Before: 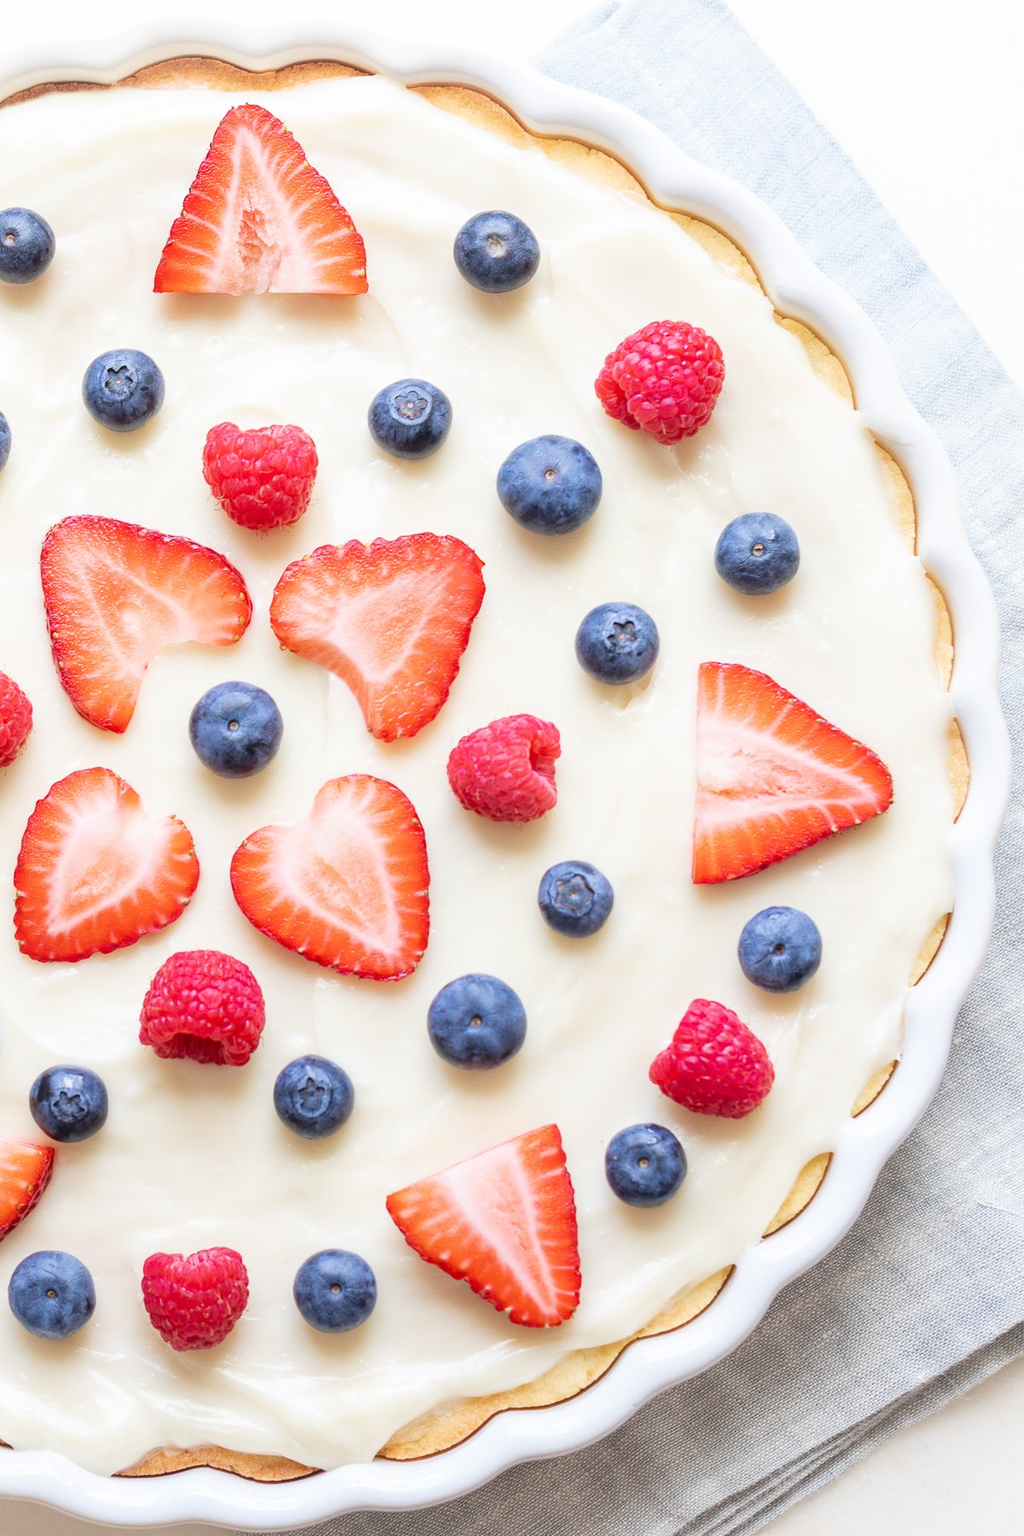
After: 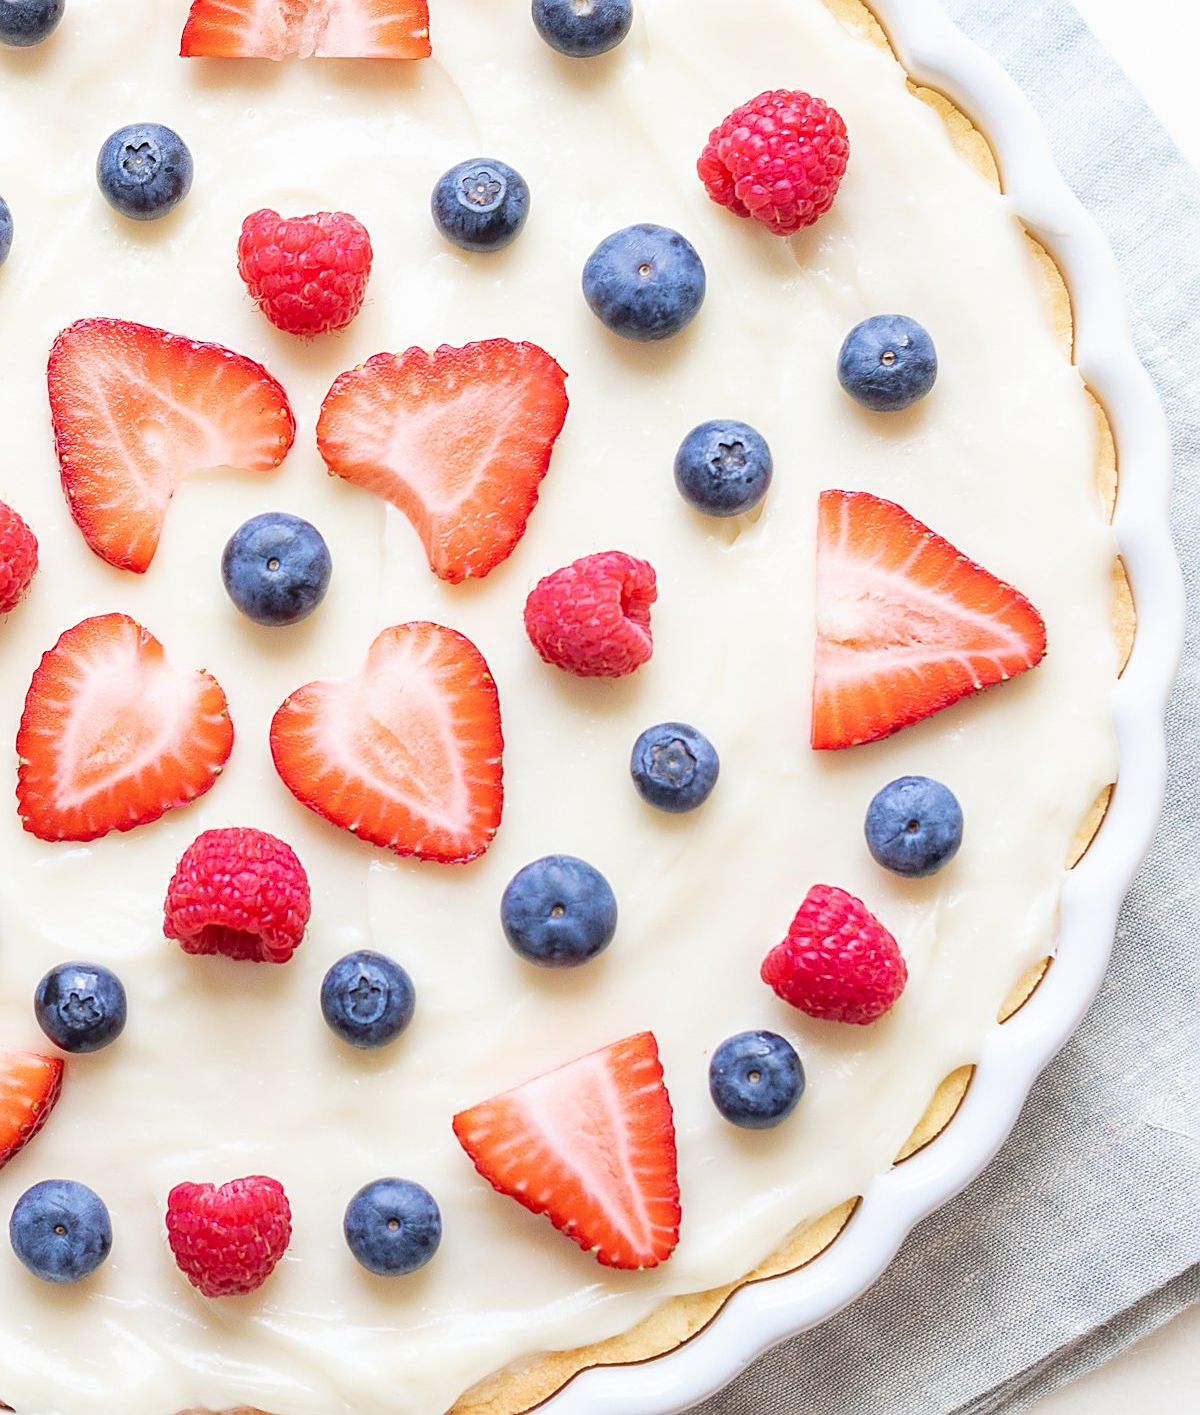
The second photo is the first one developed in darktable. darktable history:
tone equalizer: on, module defaults
crop and rotate: top 15.917%, bottom 5.416%
sharpen: on, module defaults
